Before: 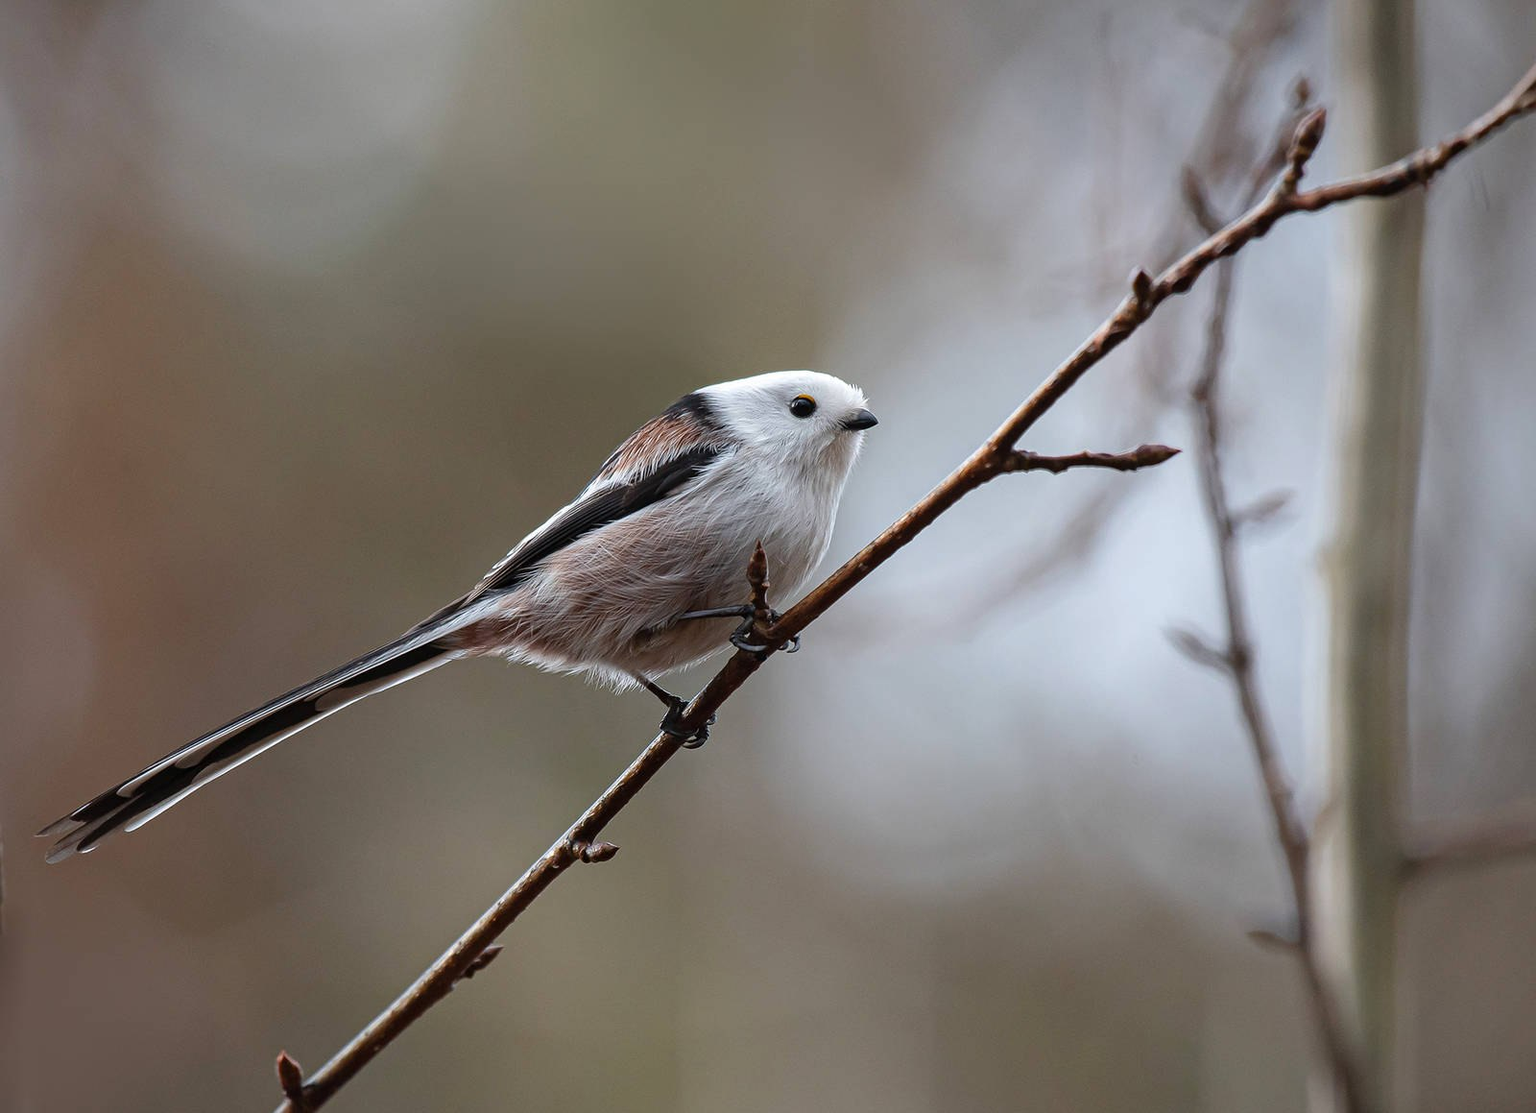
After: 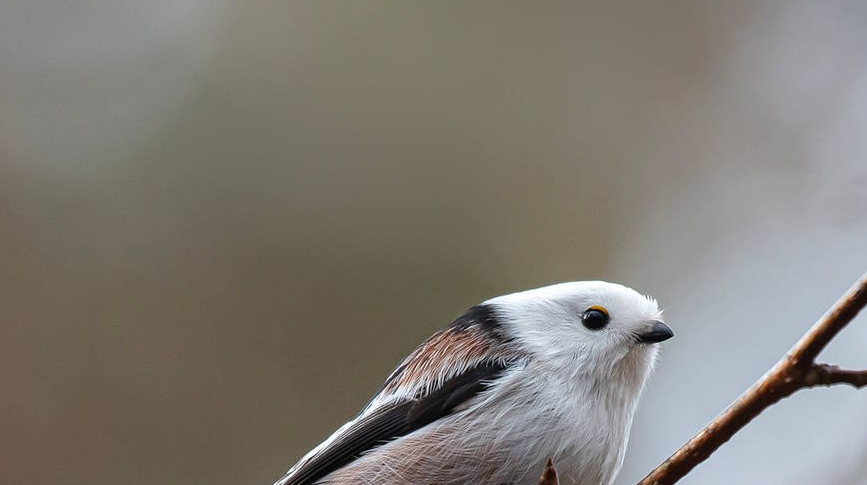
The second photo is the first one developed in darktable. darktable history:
crop: left 15.119%, top 9.086%, right 30.659%, bottom 49.026%
